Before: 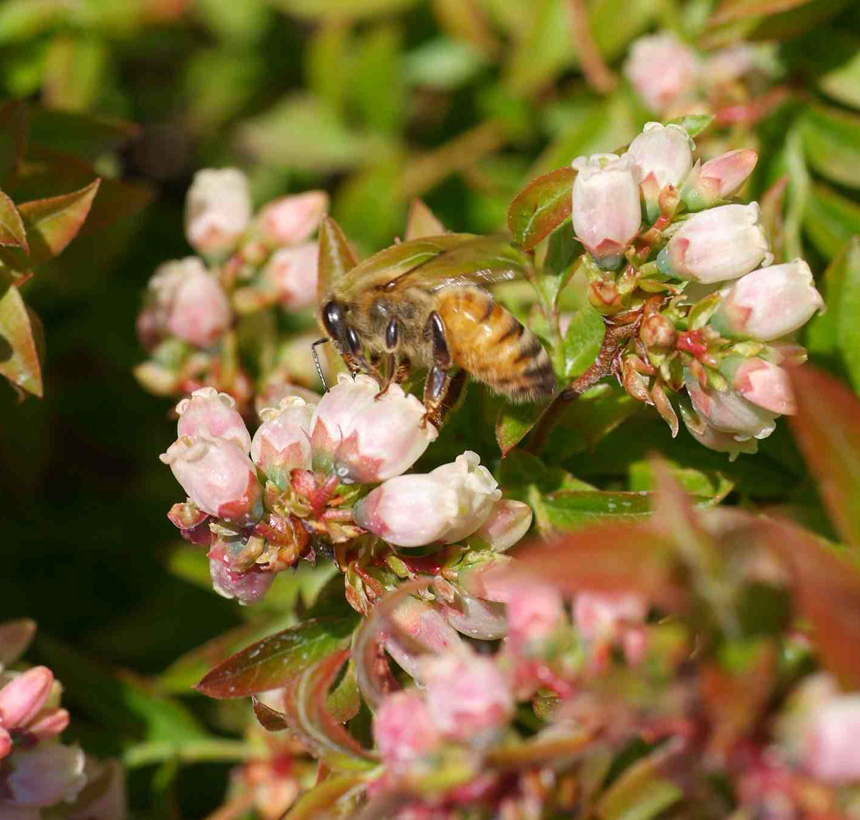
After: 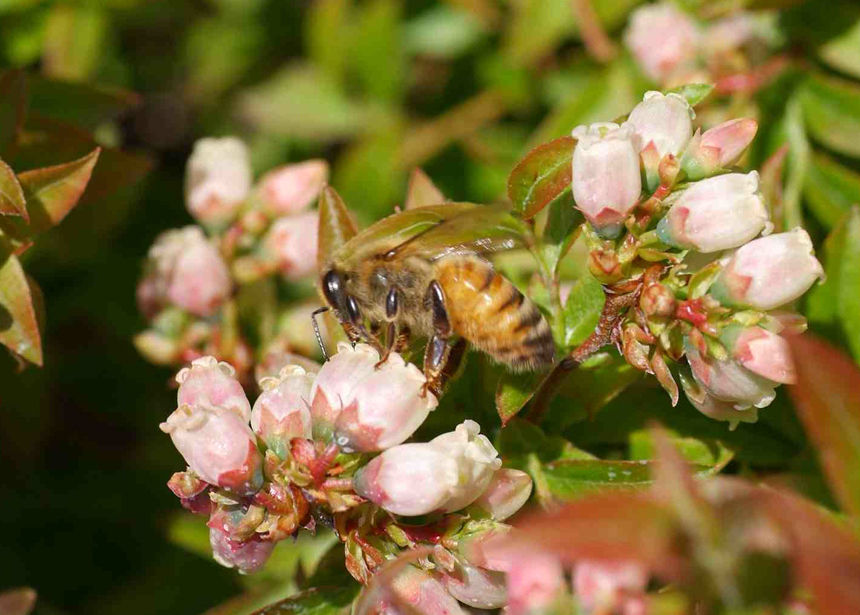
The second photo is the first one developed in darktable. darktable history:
crop: top 3.857%, bottom 21.132%
tone equalizer: on, module defaults
